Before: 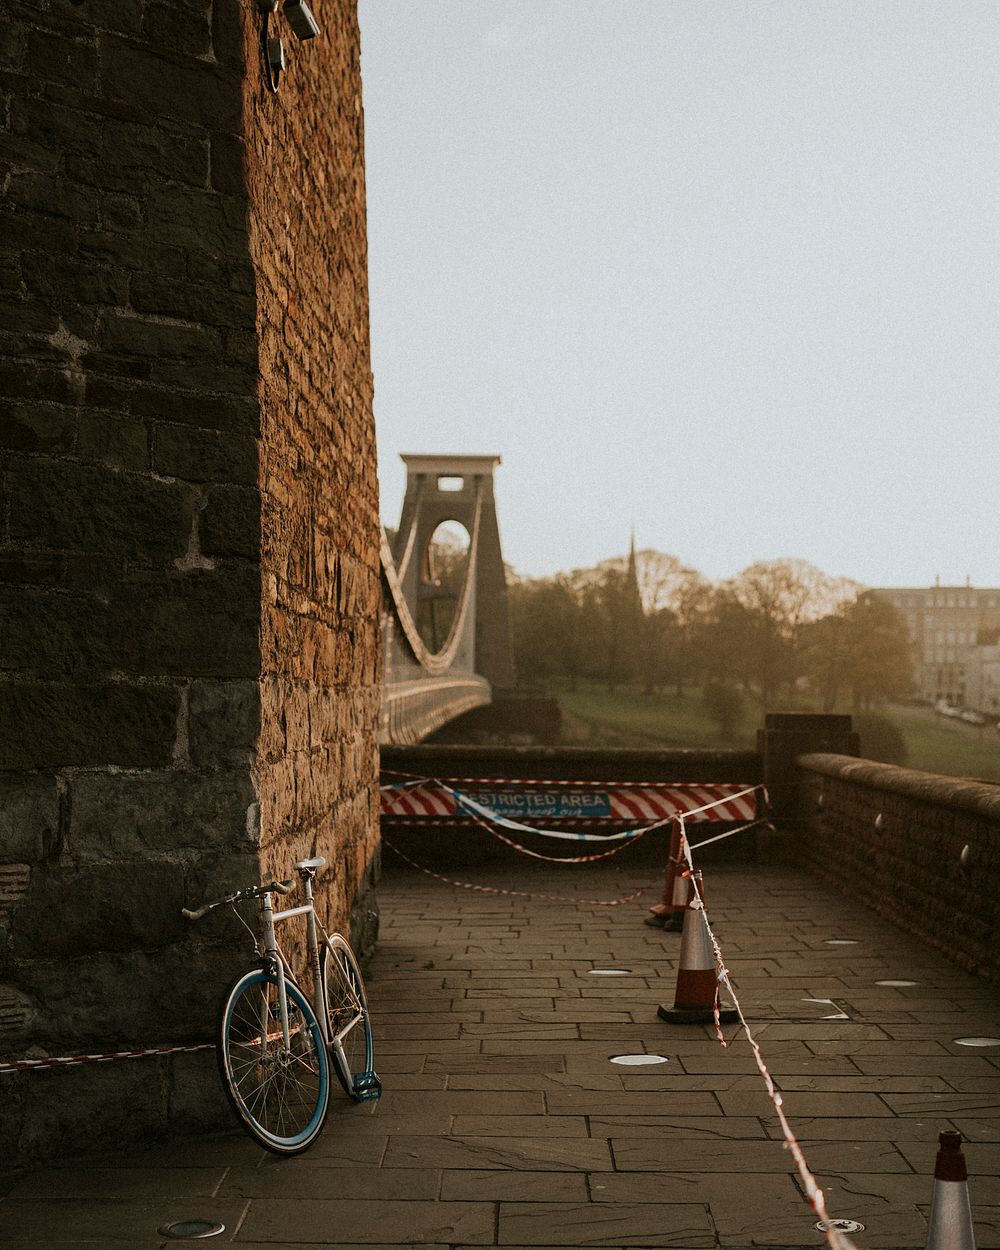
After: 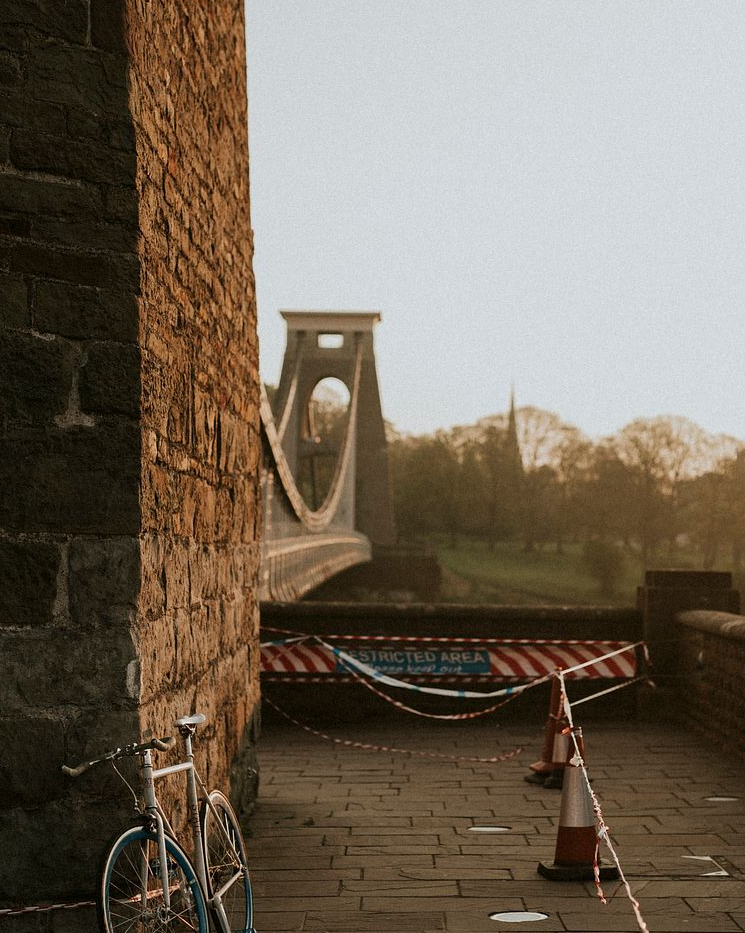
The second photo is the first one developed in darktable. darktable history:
crop and rotate: left 12.028%, top 11.483%, right 13.468%, bottom 13.812%
